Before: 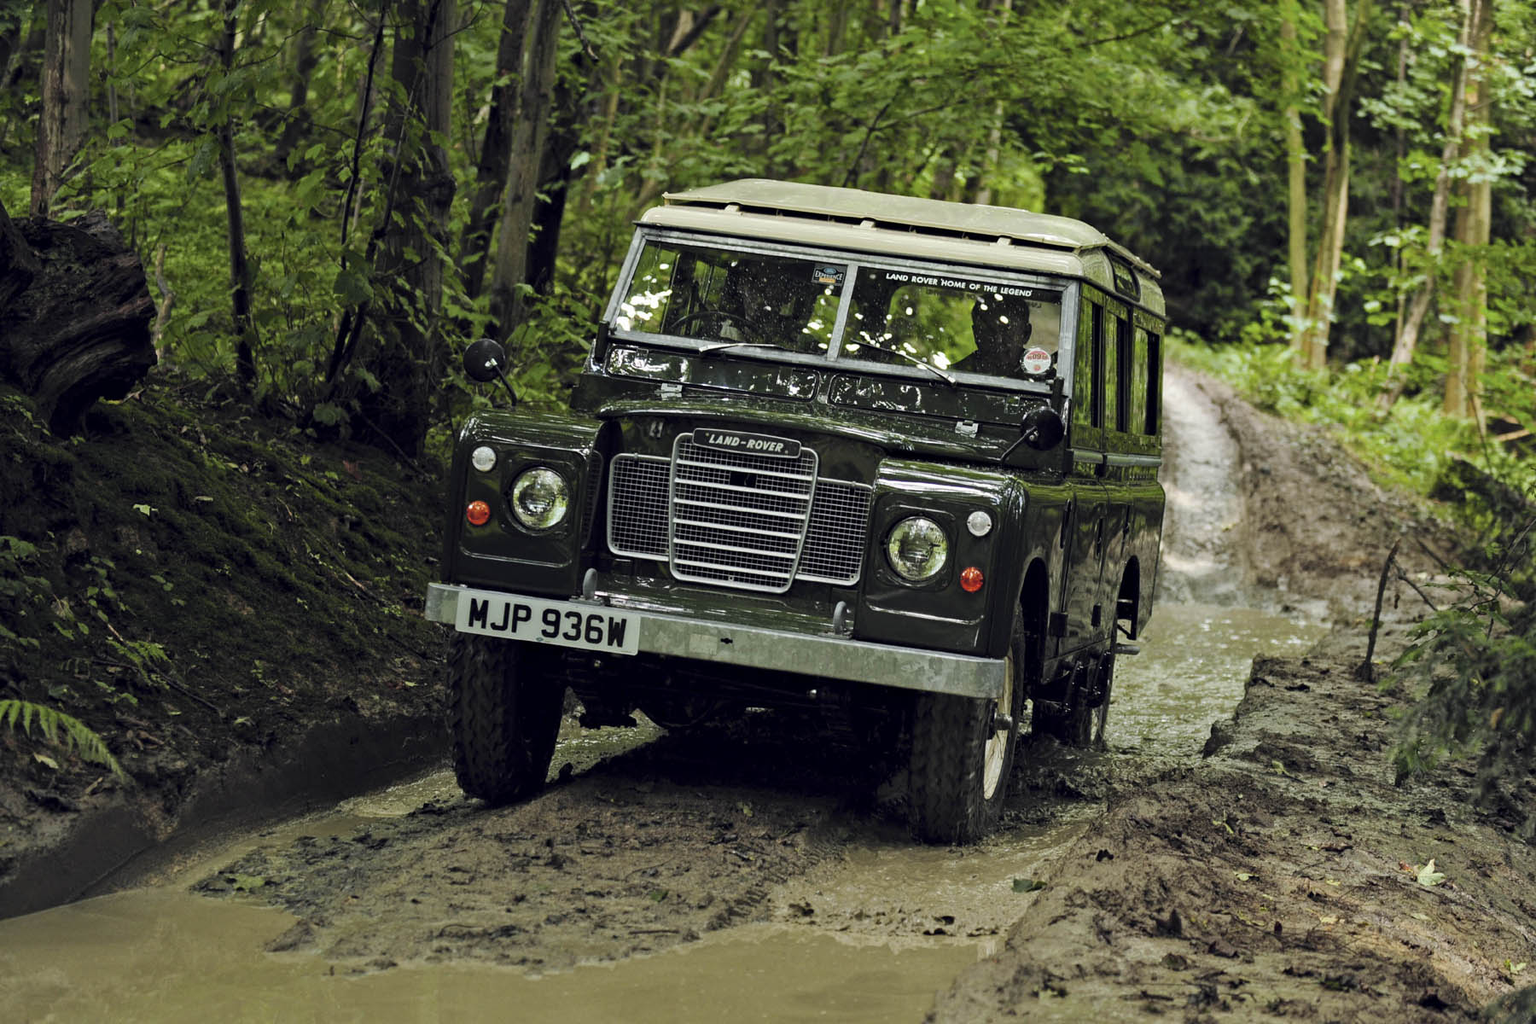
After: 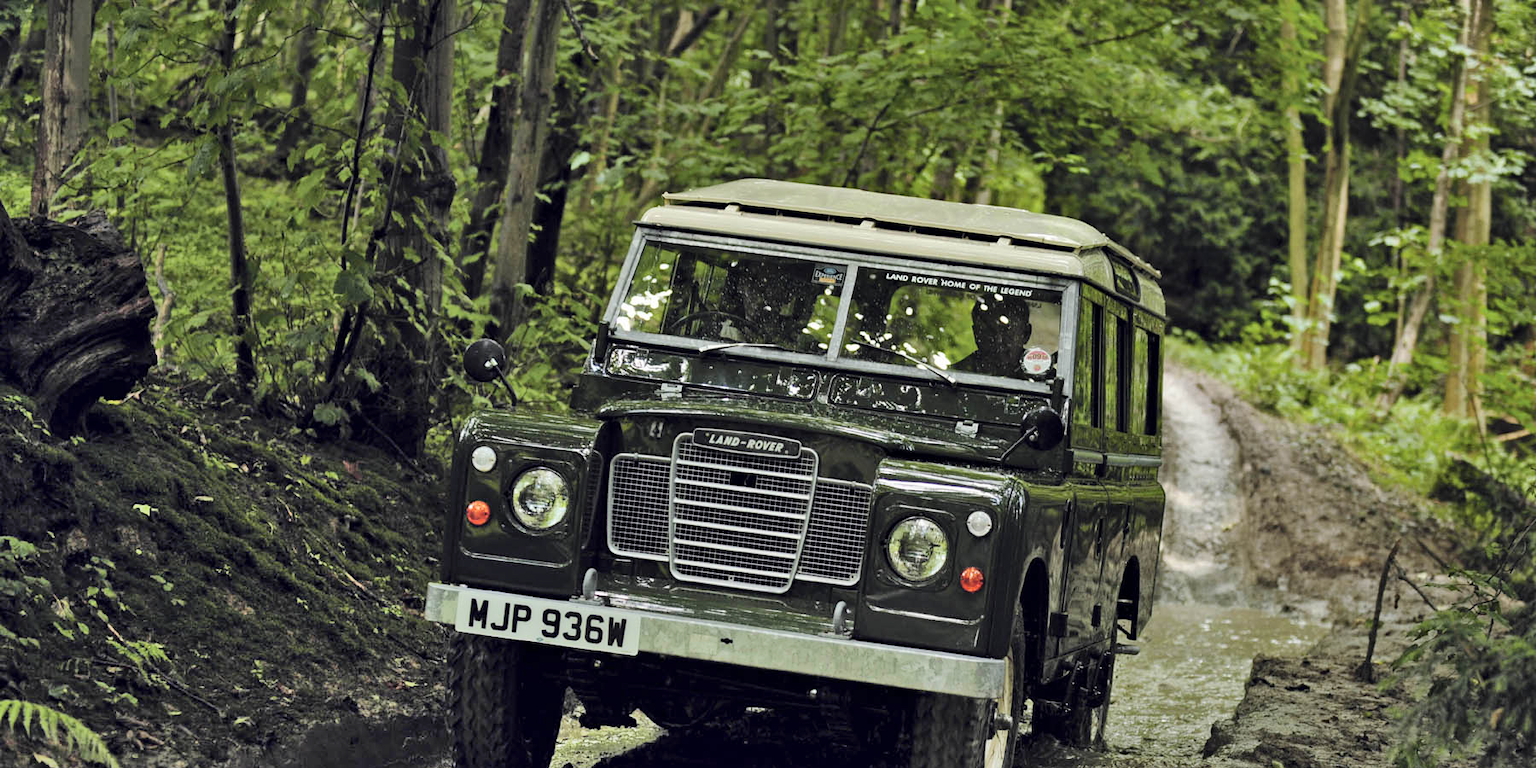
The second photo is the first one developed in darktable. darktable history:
crop: bottom 24.992%
shadows and highlights: shadows 58.91, highlights -60.43, highlights color adjustment 89.36%, soften with gaussian
exposure: compensate highlight preservation false
